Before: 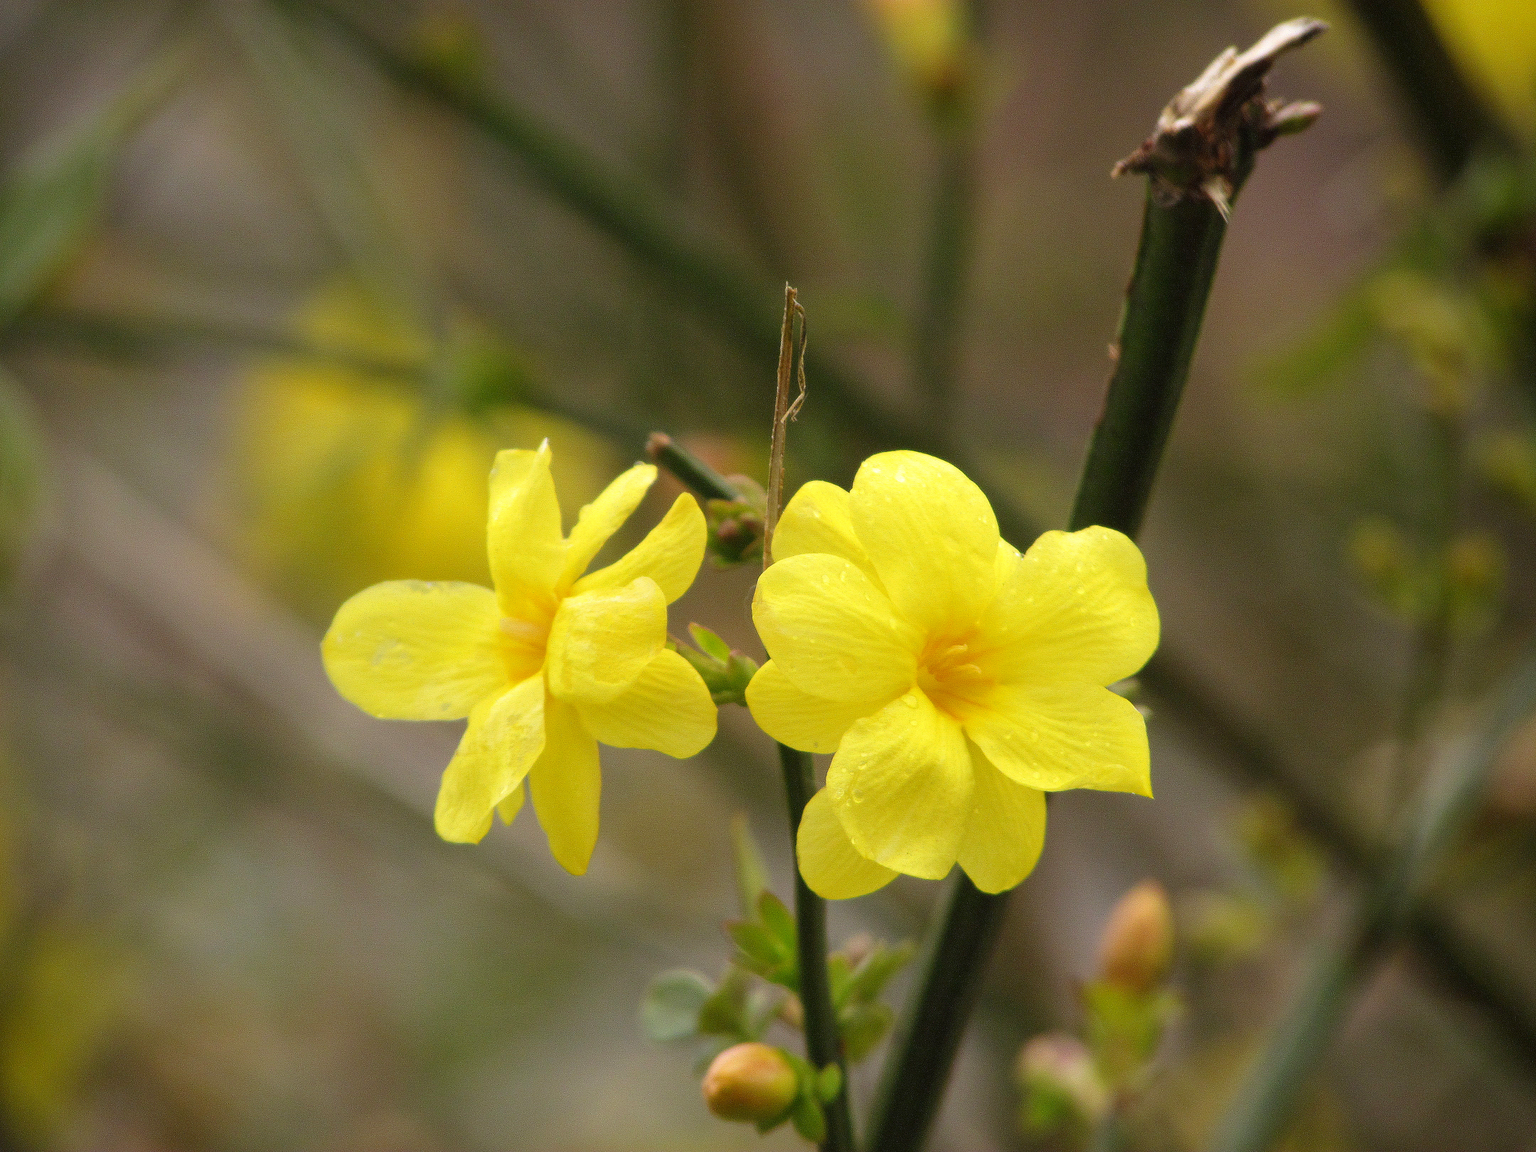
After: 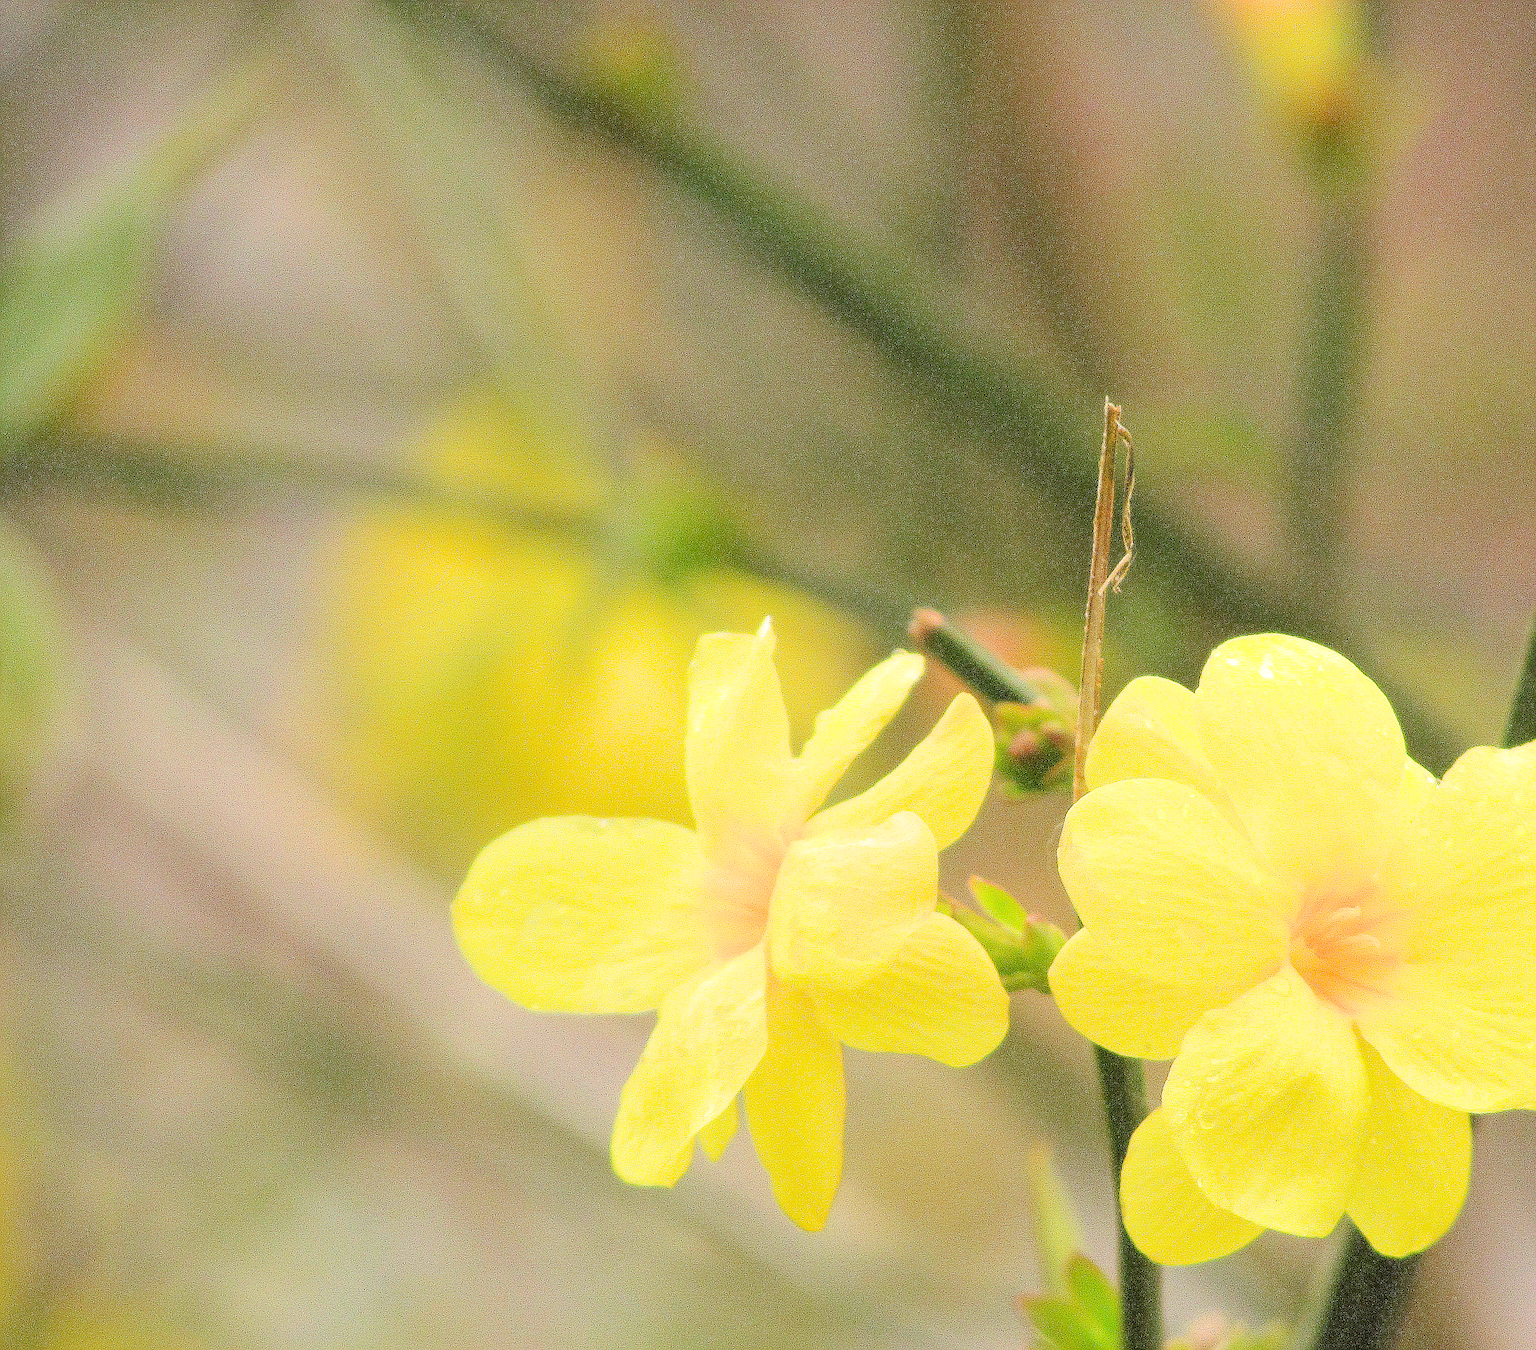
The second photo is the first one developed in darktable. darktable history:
exposure: black level correction 0, exposure 1.741 EV, compensate exposure bias true, compensate highlight preservation false
crop: right 28.885%, bottom 16.626%
sharpen: on, module defaults
filmic rgb: black relative exposure -7.48 EV, white relative exposure 4.83 EV, hardness 3.4, color science v6 (2022)
